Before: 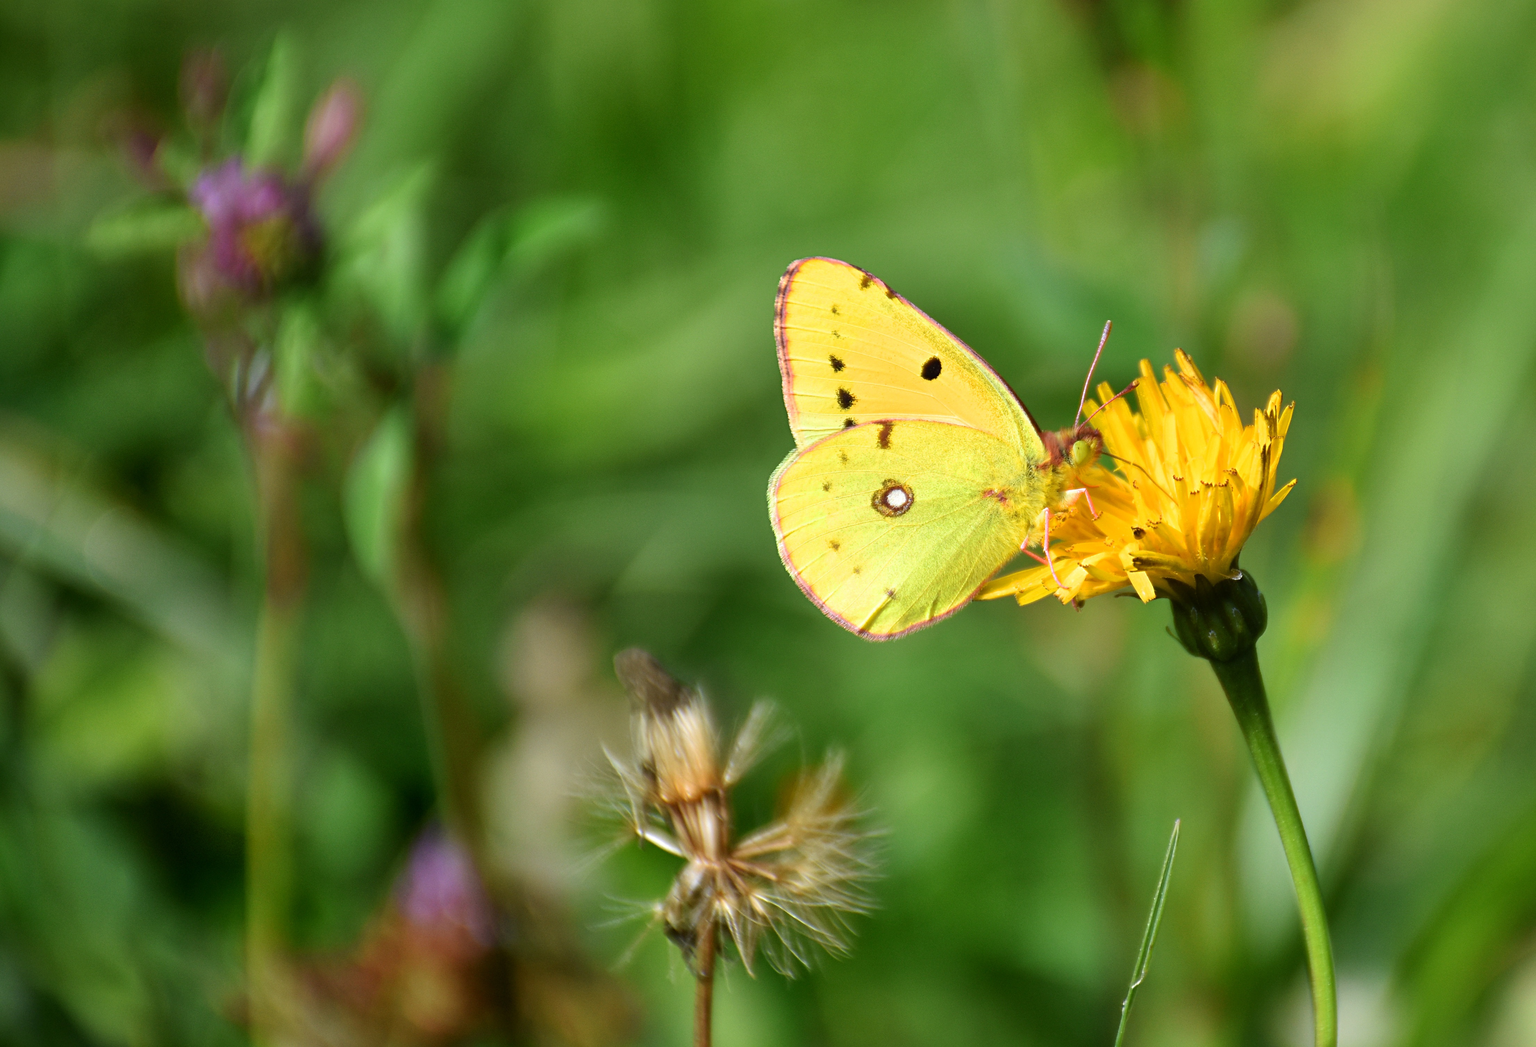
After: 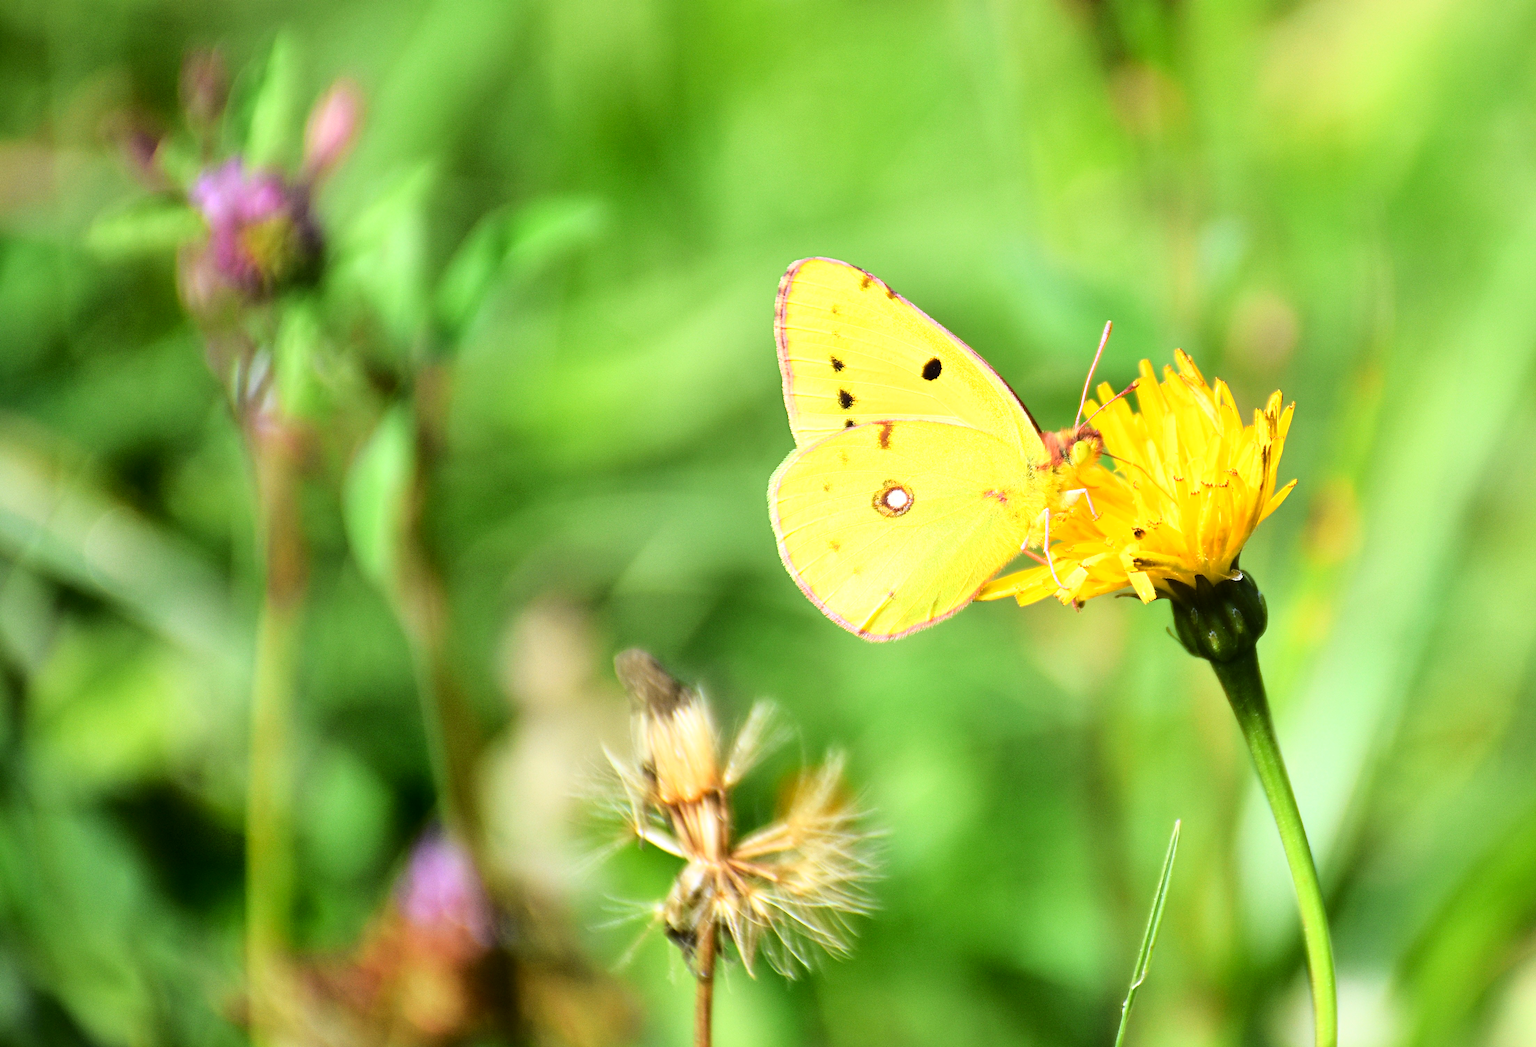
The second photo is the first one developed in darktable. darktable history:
exposure: black level correction 0.001, exposure 0.5 EV, compensate exposure bias true, compensate highlight preservation false
base curve: curves: ch0 [(0, 0) (0.028, 0.03) (0.121, 0.232) (0.46, 0.748) (0.859, 0.968) (1, 1)]
